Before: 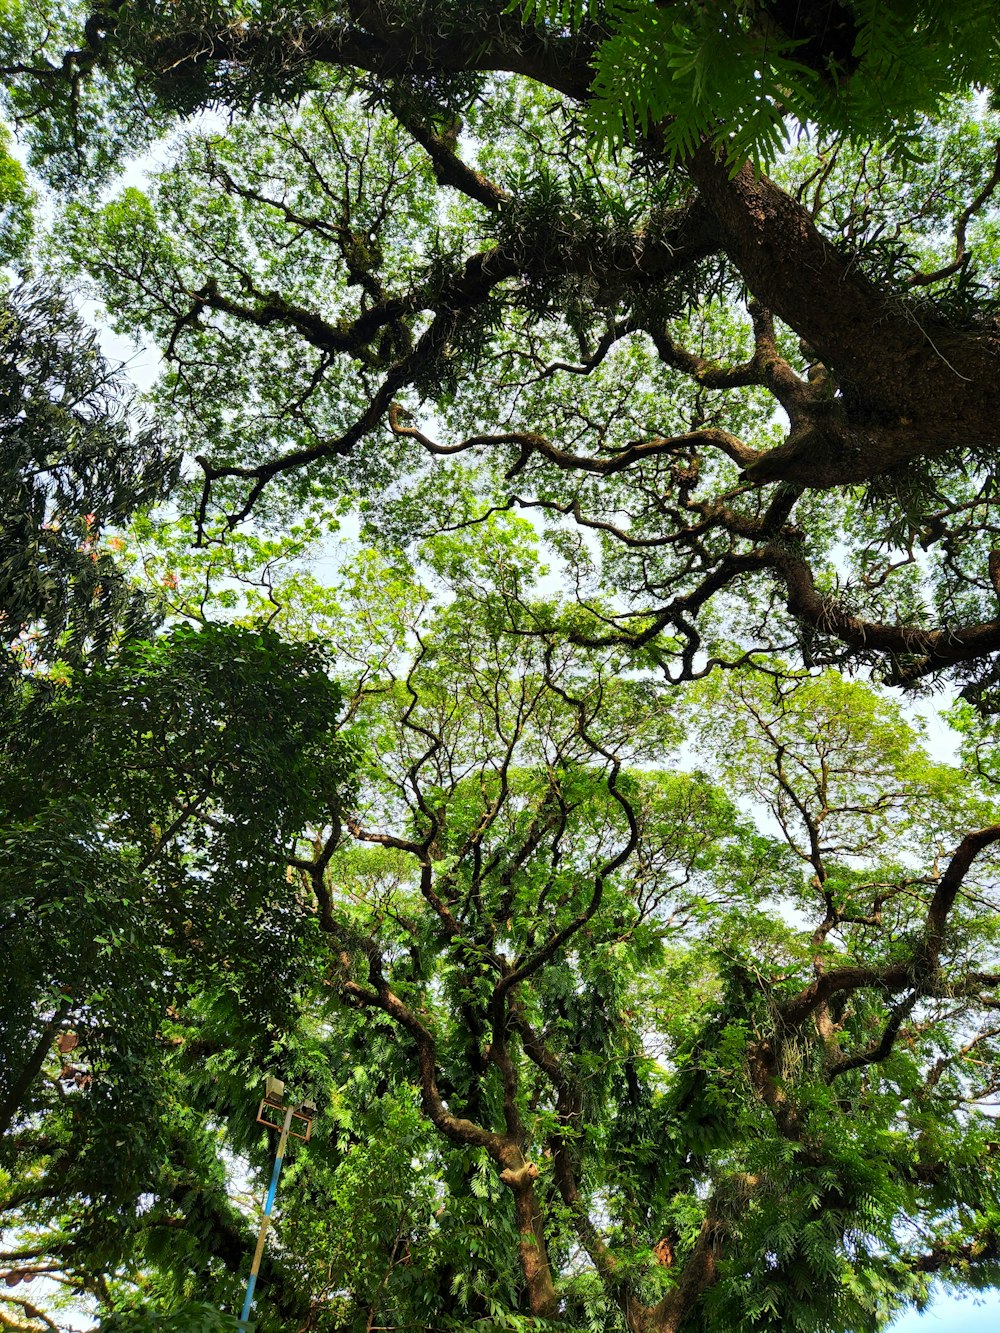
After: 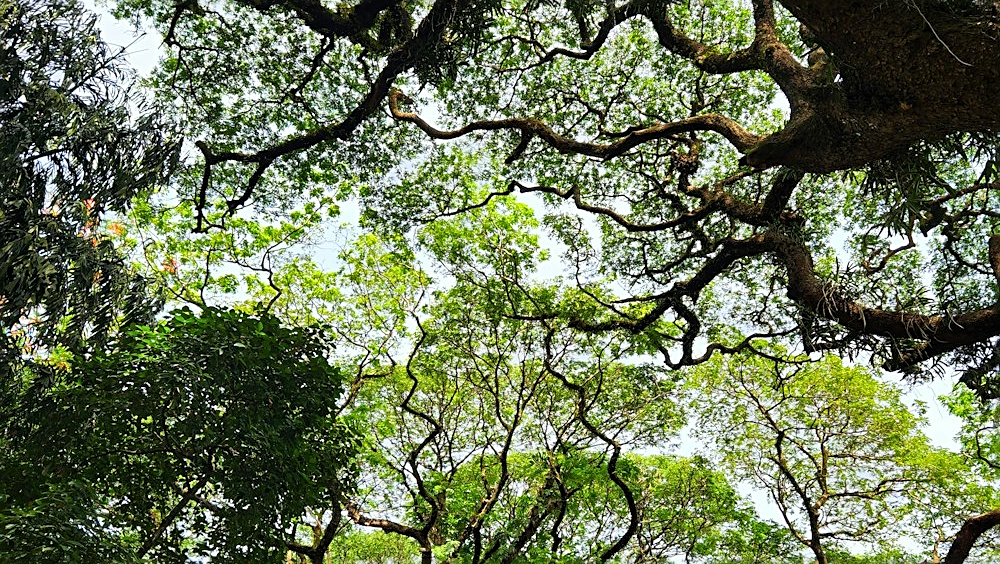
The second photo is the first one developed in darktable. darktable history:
sharpen: on, module defaults
crop and rotate: top 23.686%, bottom 33.938%
